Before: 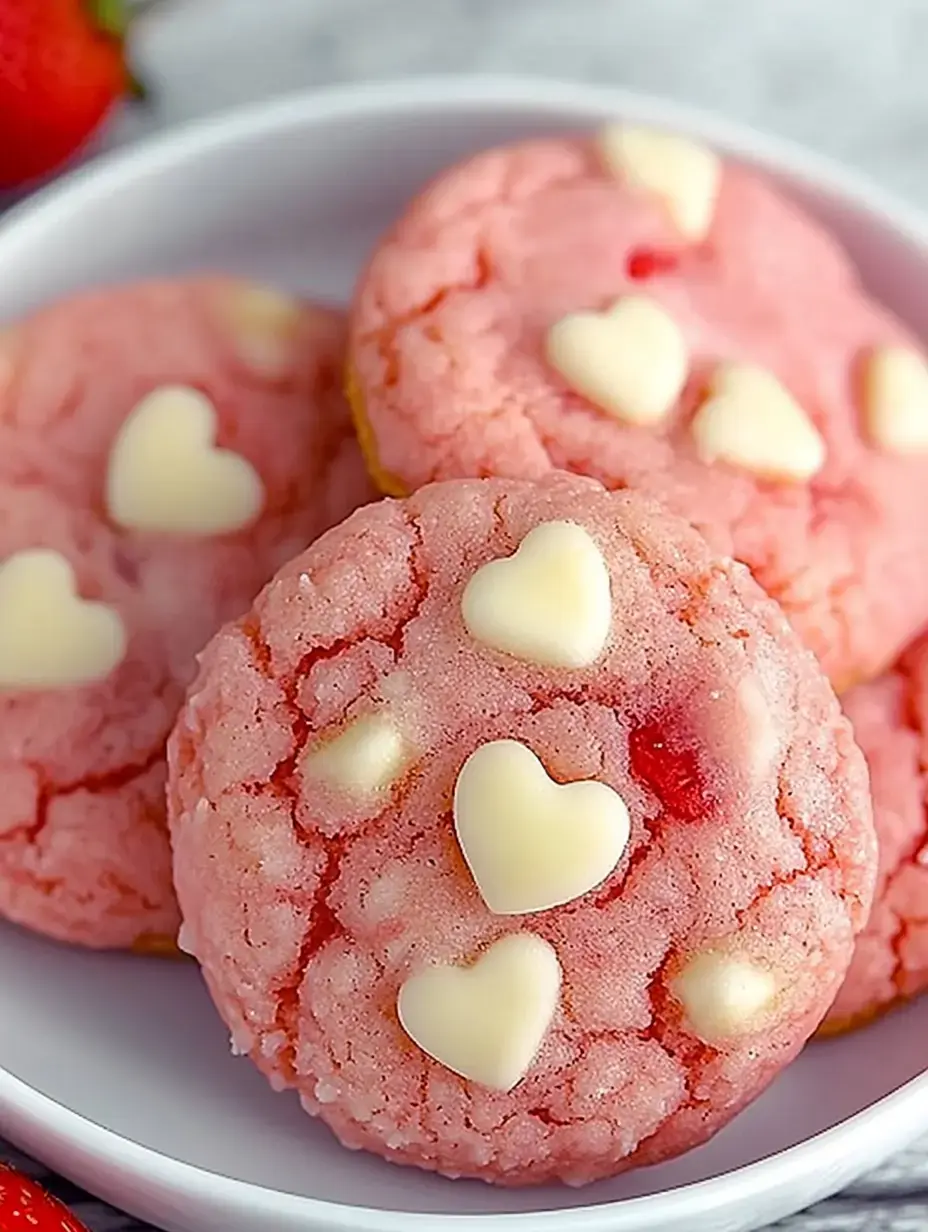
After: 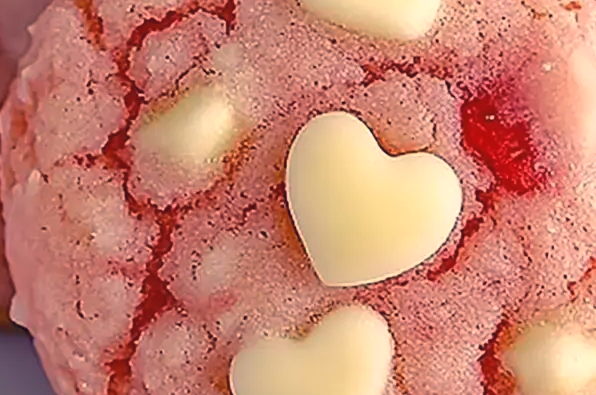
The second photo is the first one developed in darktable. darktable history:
color correction: highlights a* 10.32, highlights b* 14.17, shadows a* -9.64, shadows b* -14.87
crop: left 18.145%, top 51.016%, right 17.593%, bottom 16.888%
